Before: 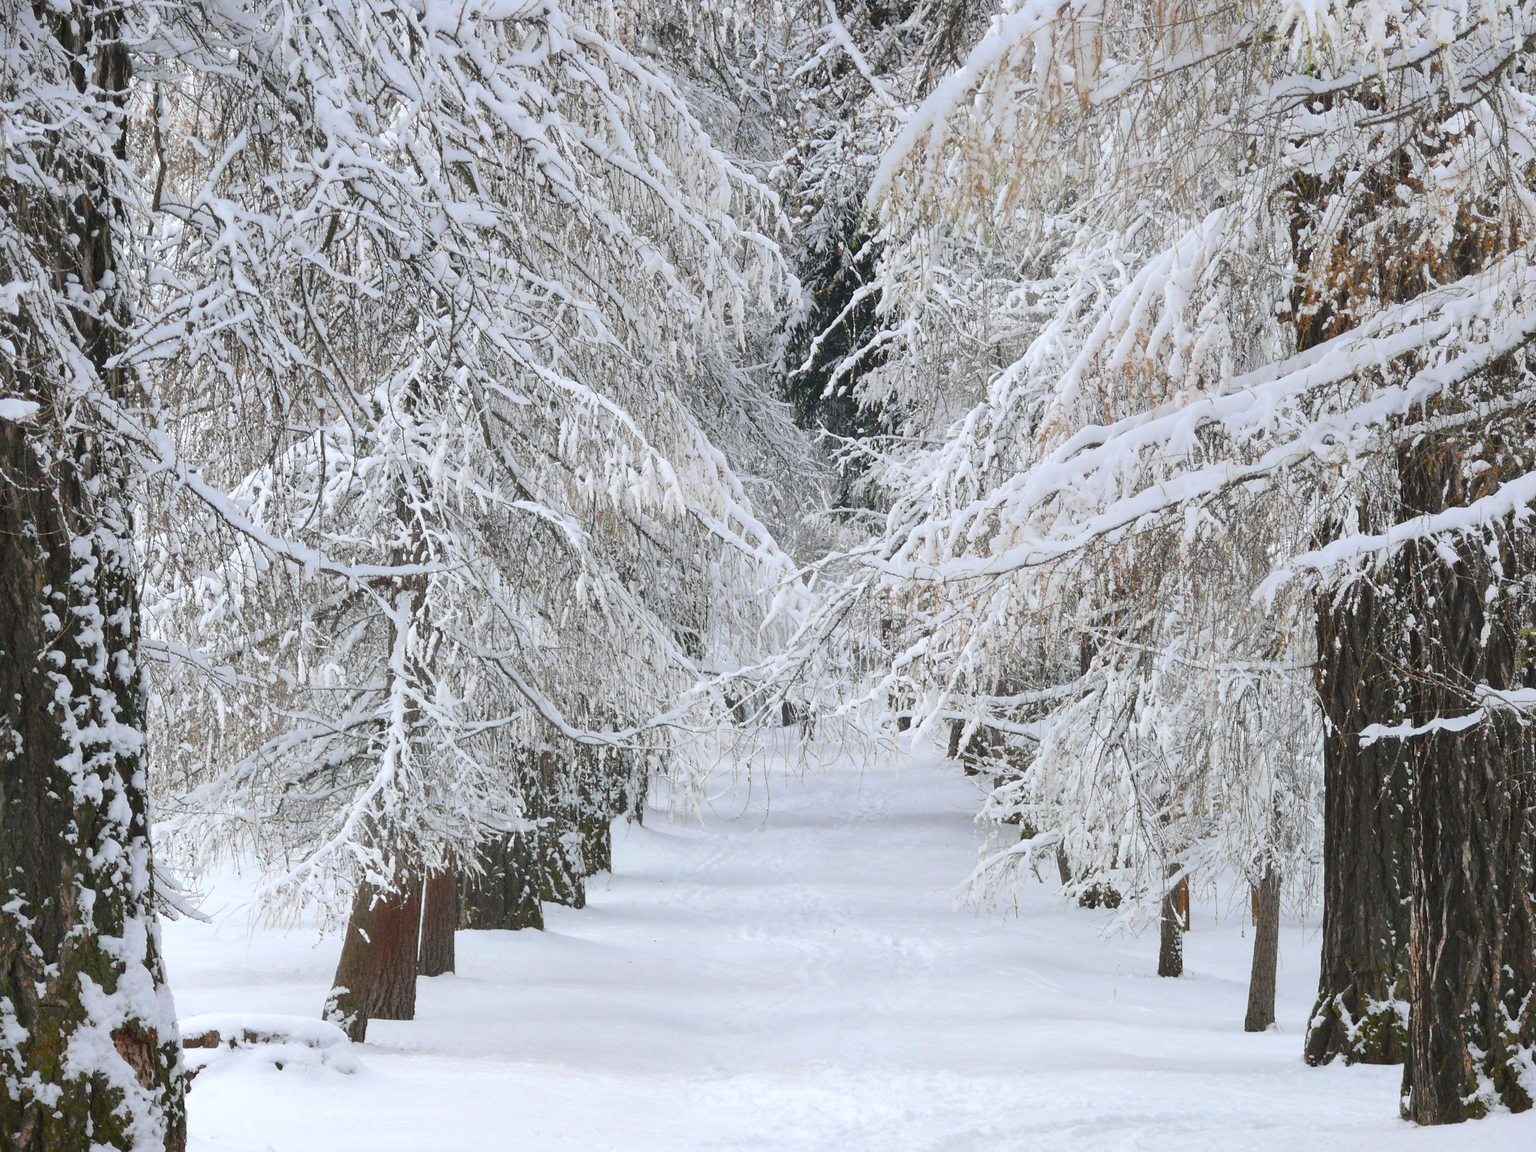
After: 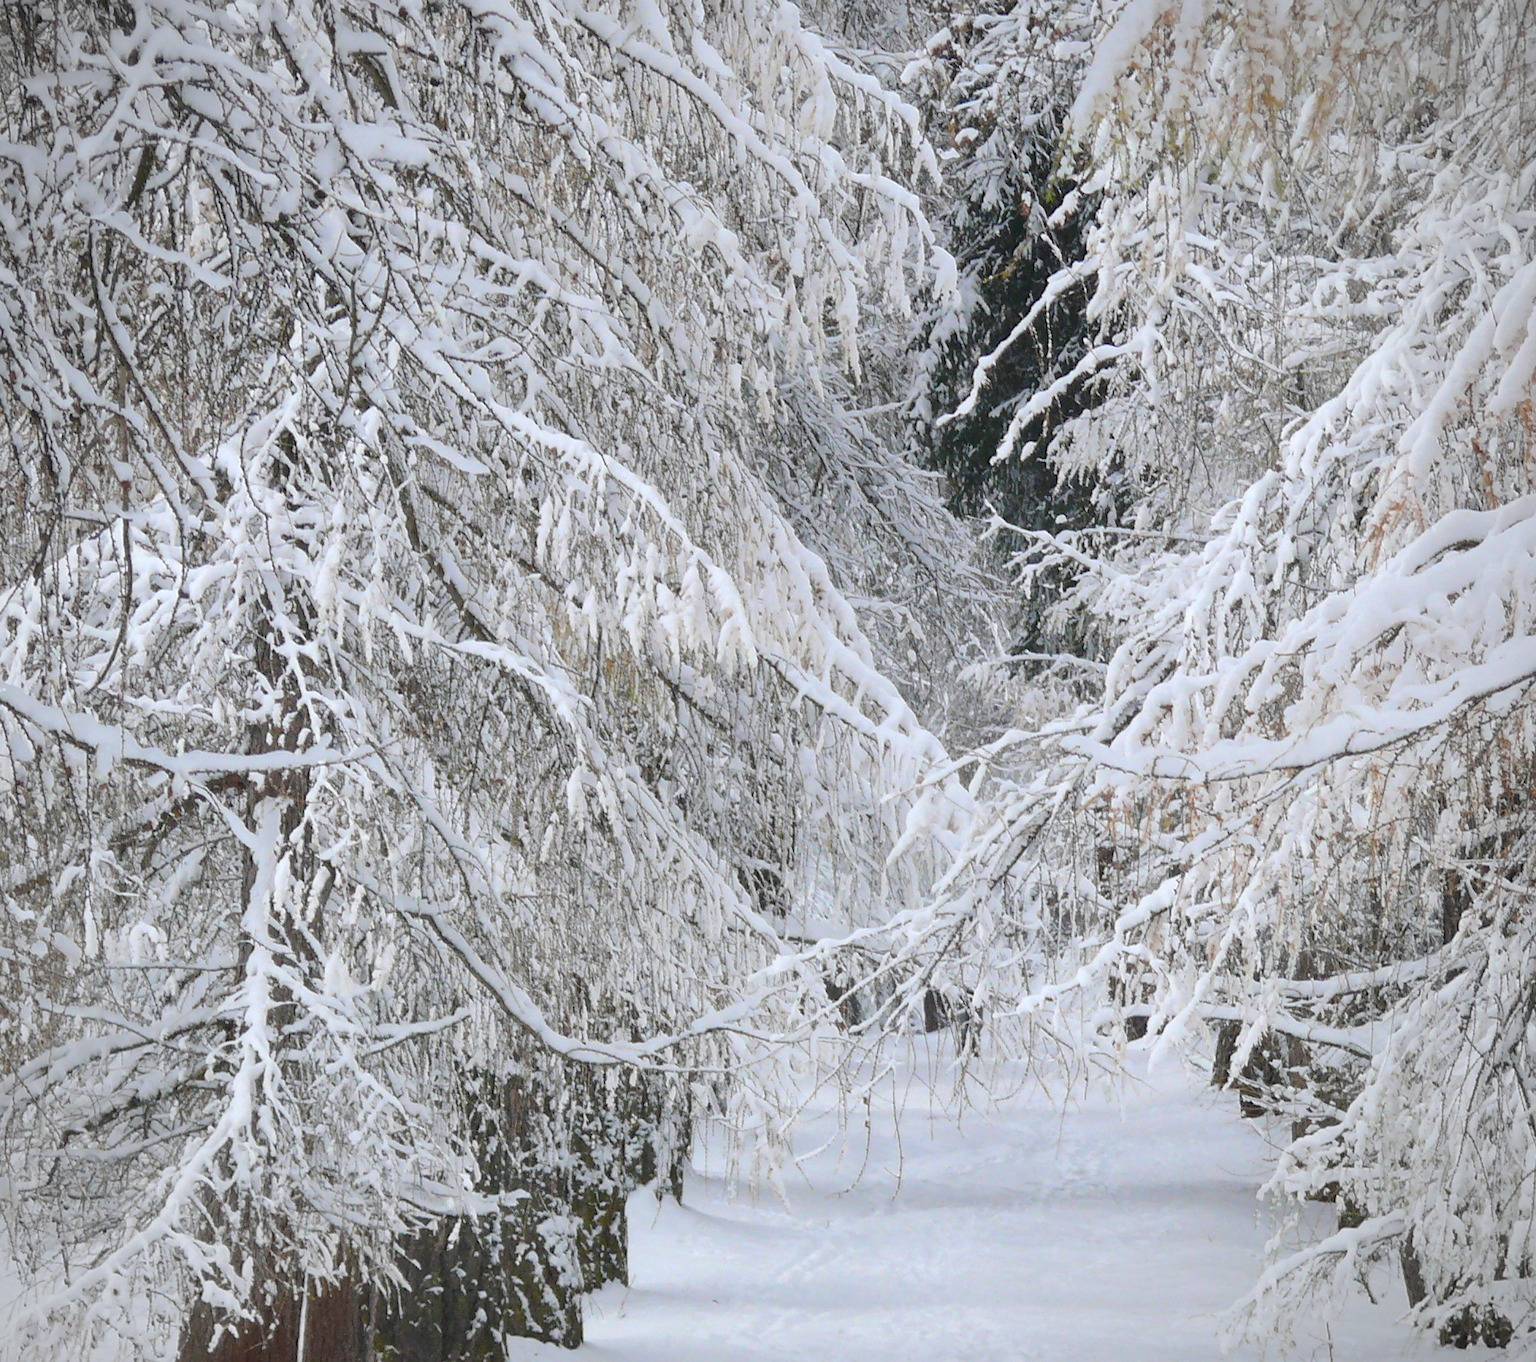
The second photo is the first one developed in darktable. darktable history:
crop: left 16.251%, top 11.418%, right 26.081%, bottom 20.383%
vignetting: fall-off radius 61.22%
